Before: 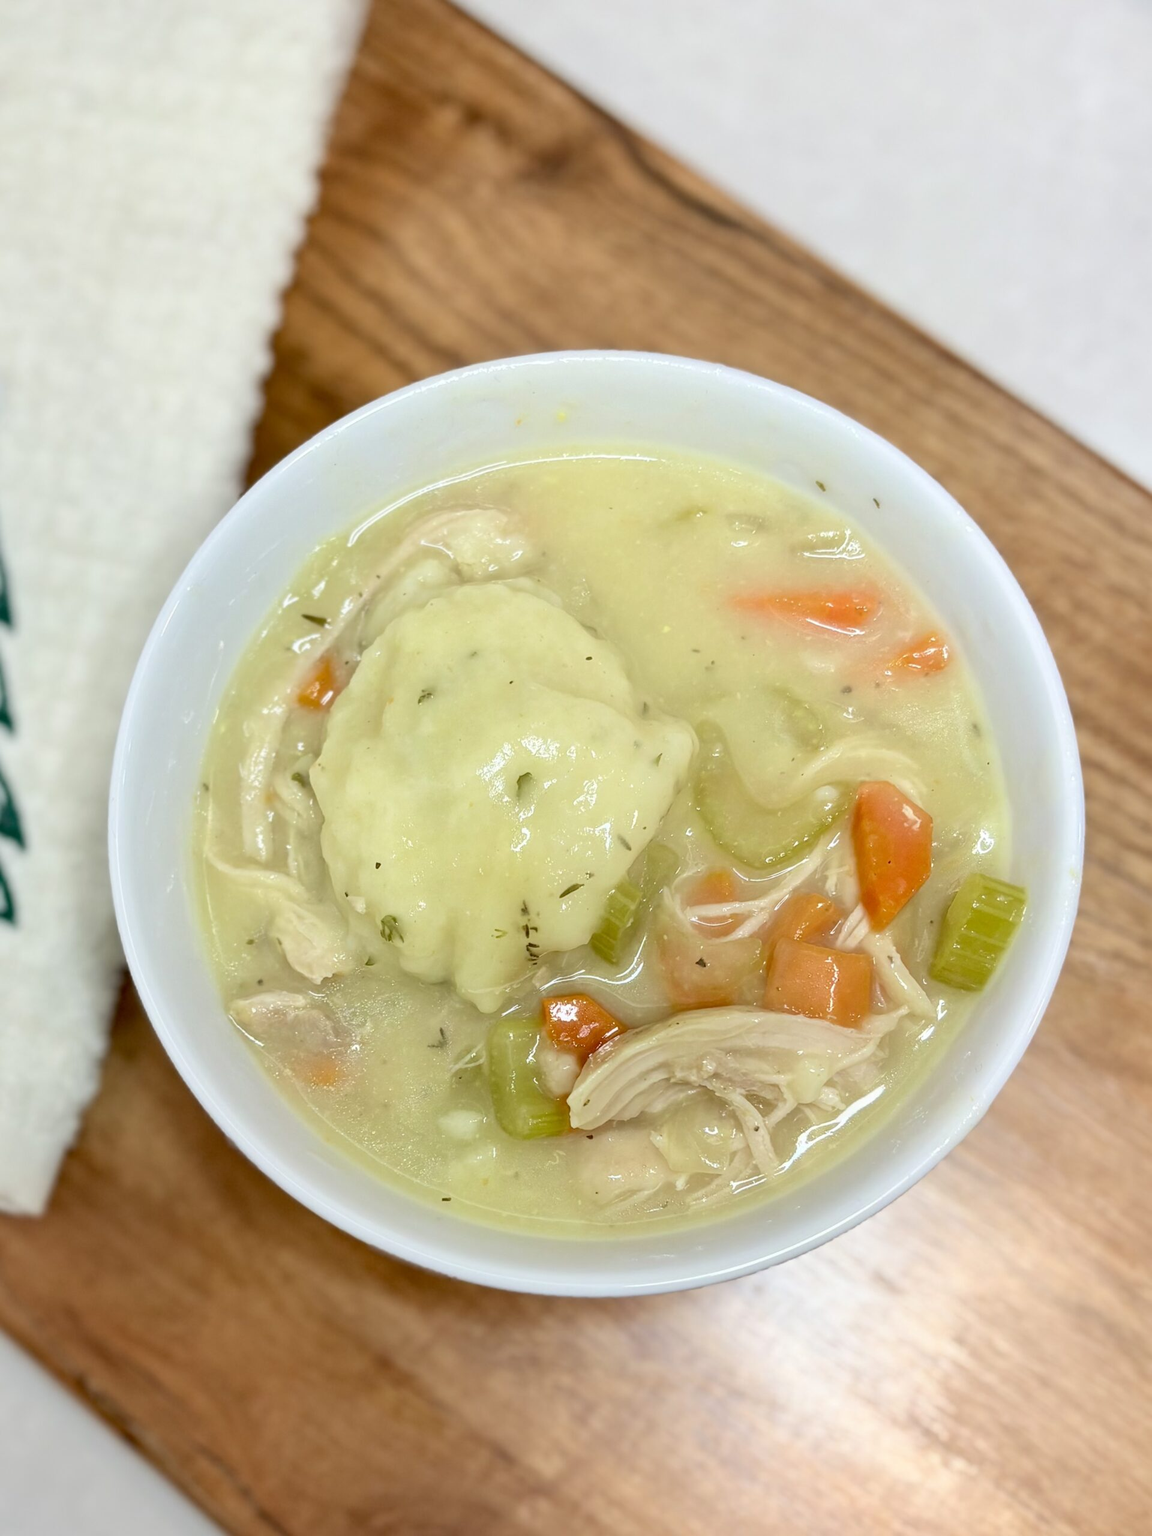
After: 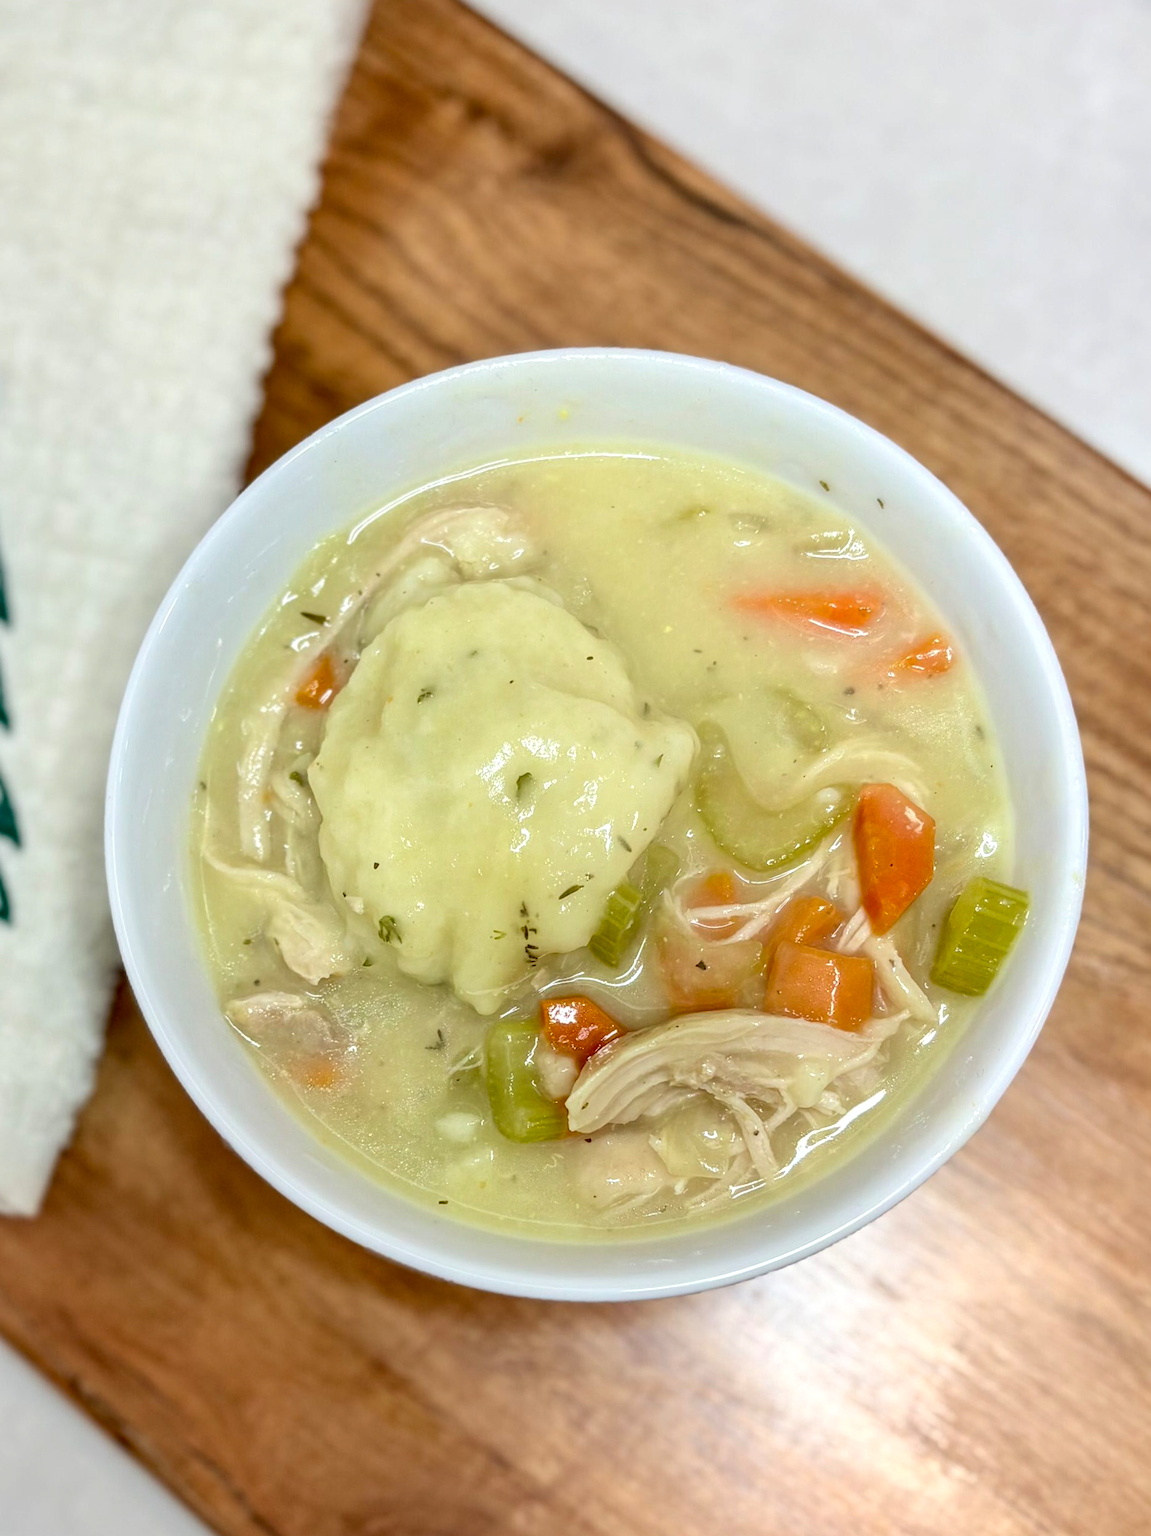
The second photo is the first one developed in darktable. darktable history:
crop and rotate: angle -0.317°
local contrast: detail 130%
